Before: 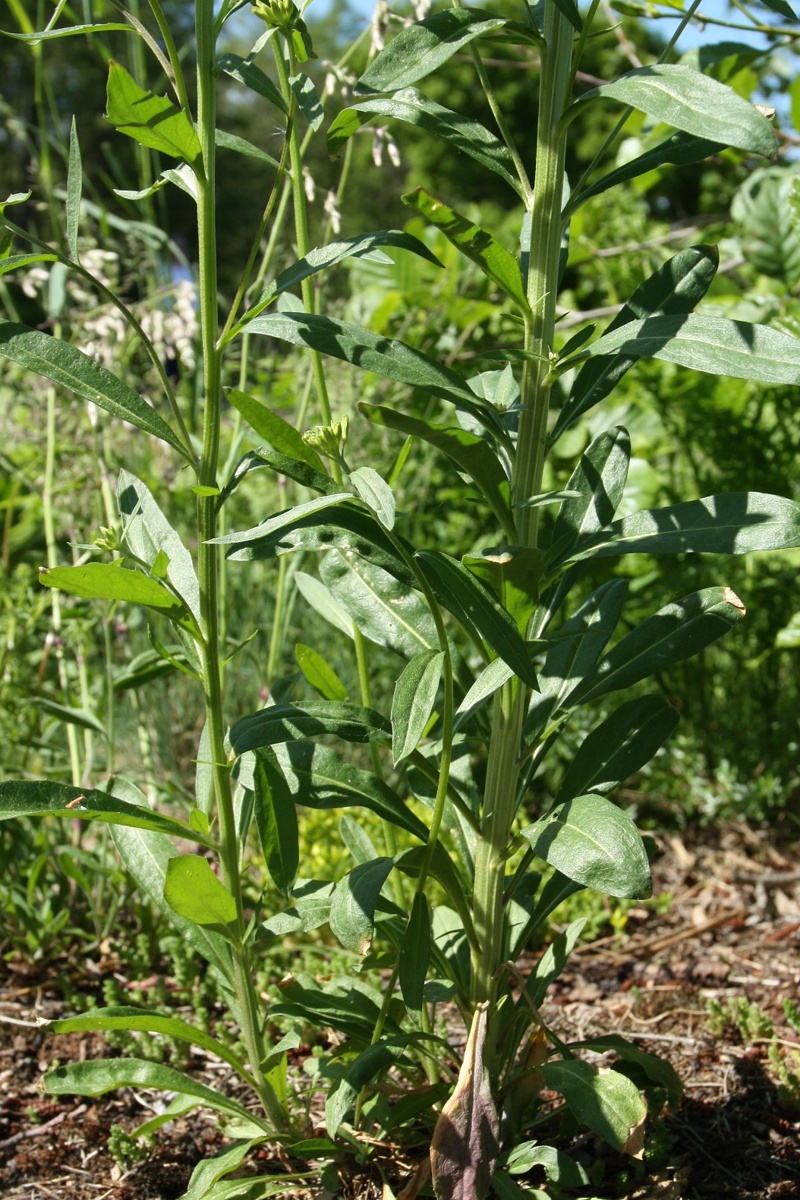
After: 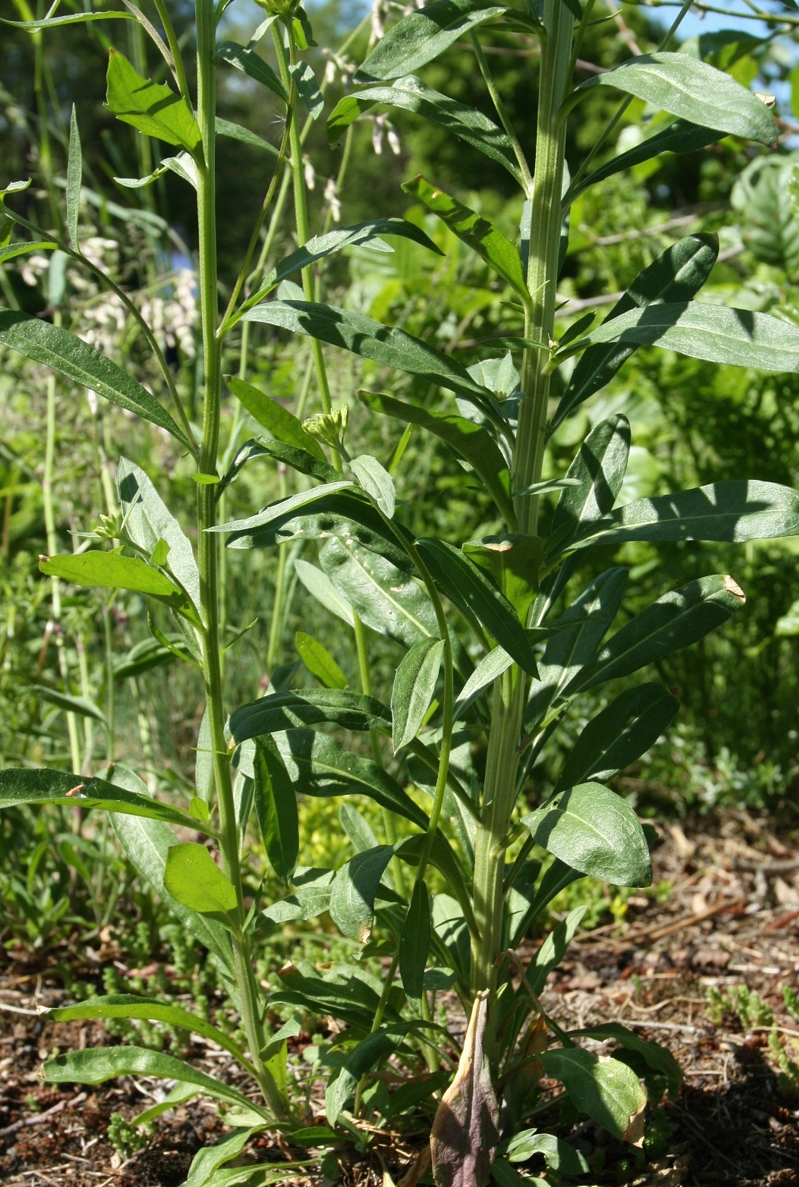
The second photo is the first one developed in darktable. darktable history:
crop: top 1.049%, right 0.001%
exposure: compensate highlight preservation false
